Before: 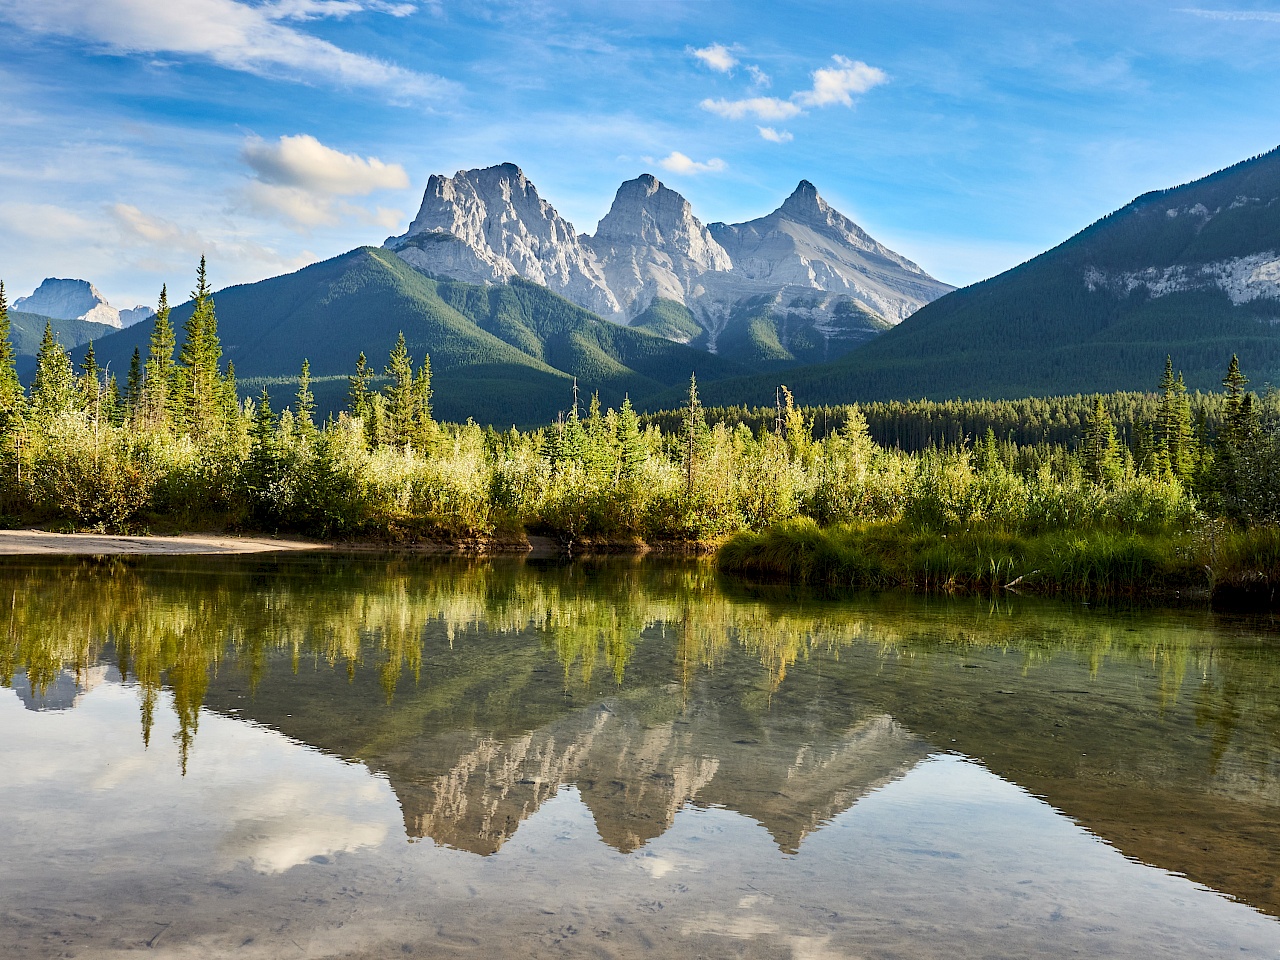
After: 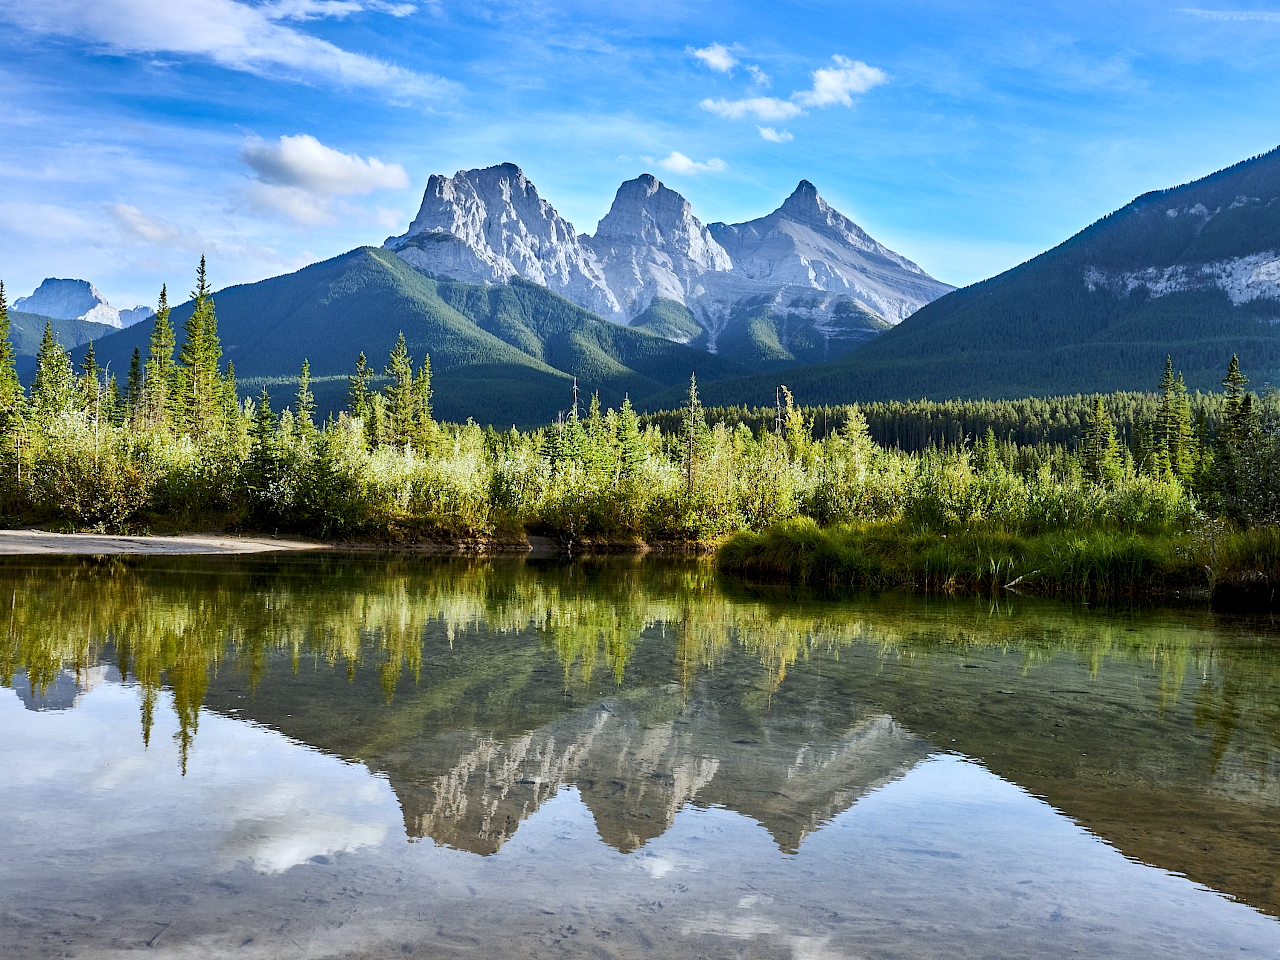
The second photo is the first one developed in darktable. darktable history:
white balance: red 0.926, green 1.003, blue 1.133
local contrast: mode bilateral grid, contrast 20, coarseness 50, detail 120%, midtone range 0.2
